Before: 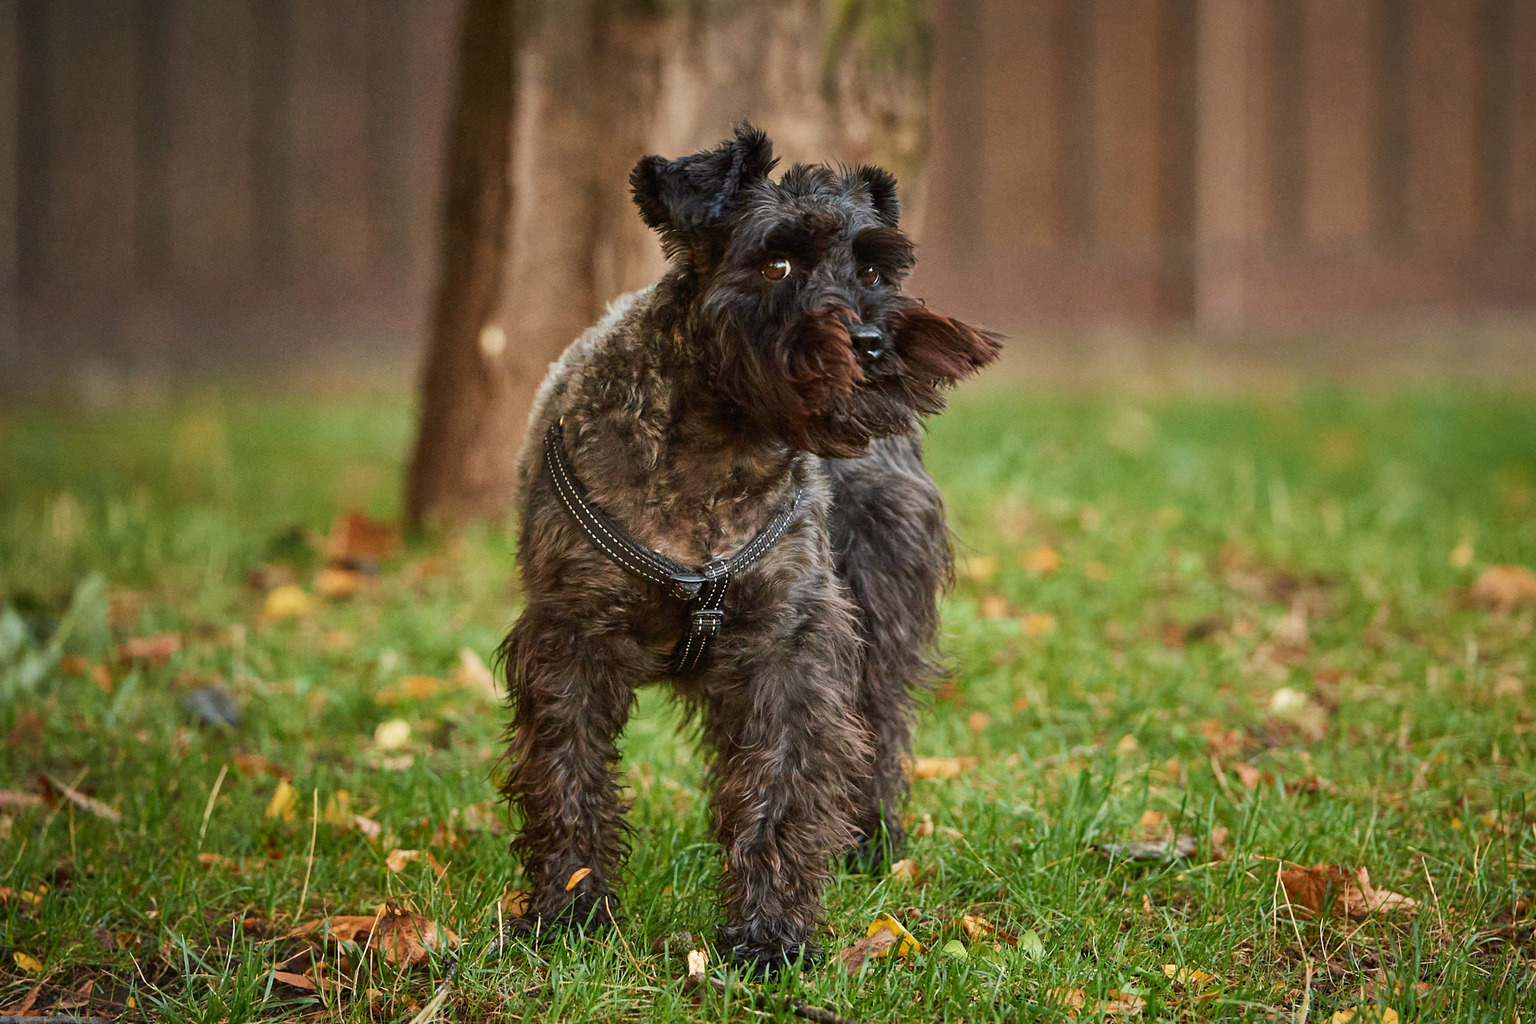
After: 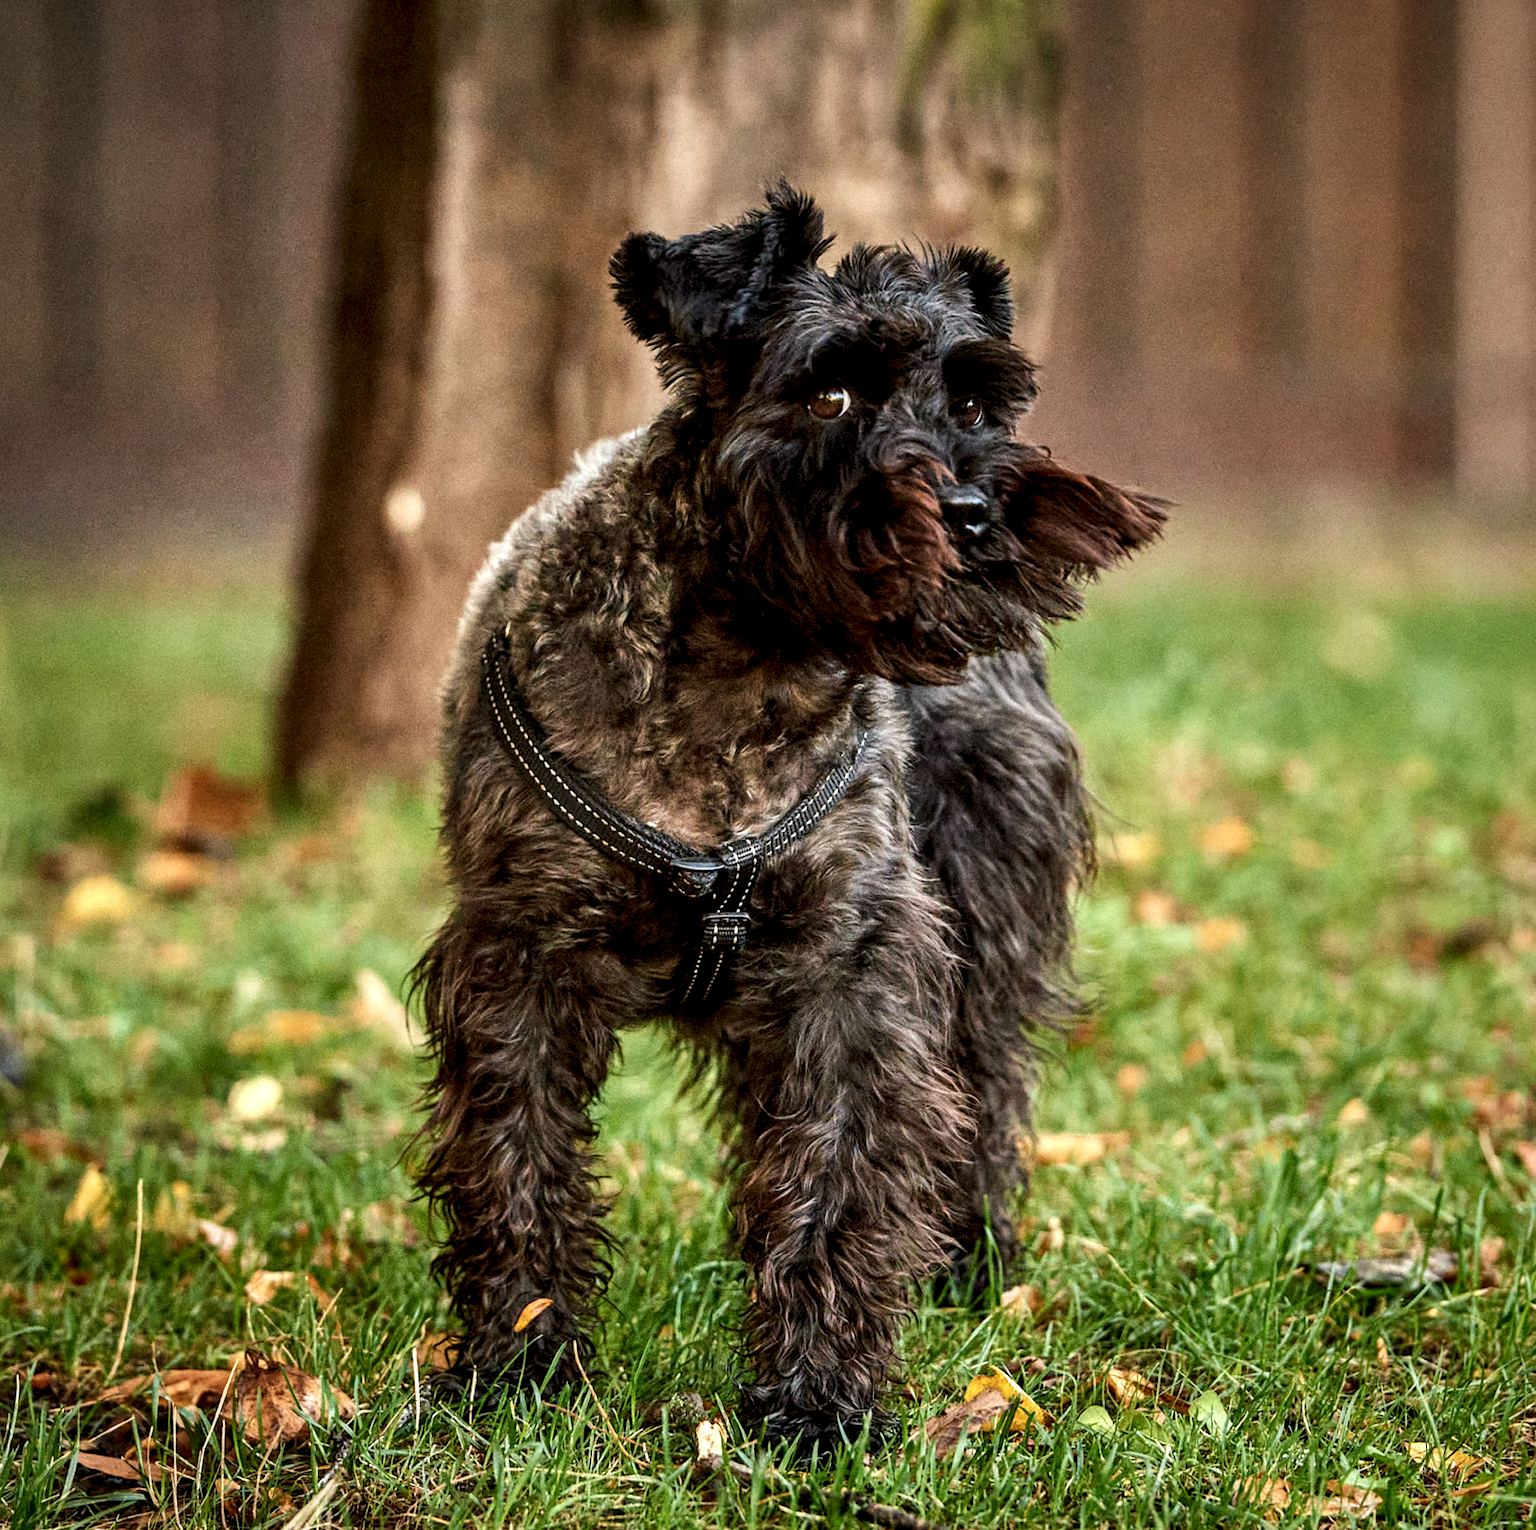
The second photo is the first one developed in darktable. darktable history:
local contrast: highlights 65%, shadows 53%, detail 168%, midtone range 0.512
crop and rotate: left 14.469%, right 18.635%
